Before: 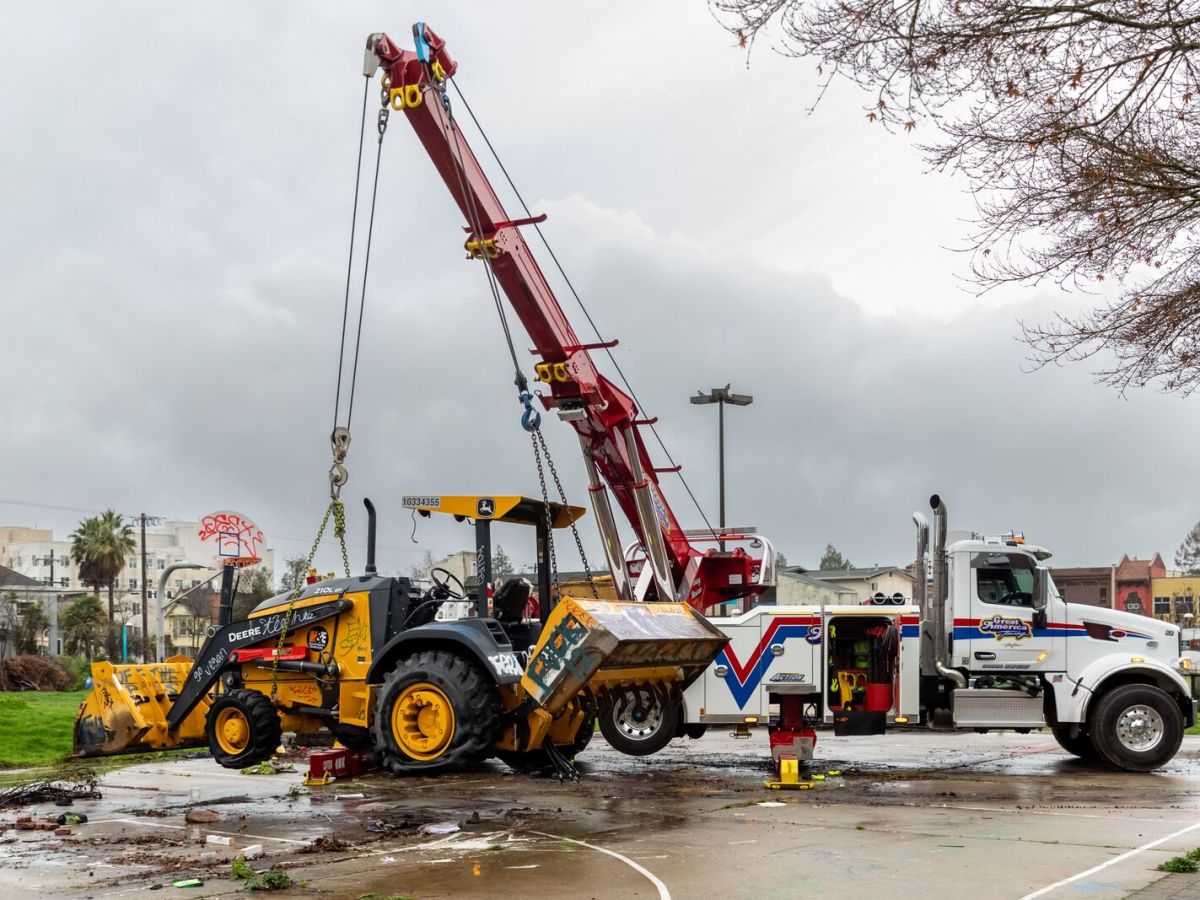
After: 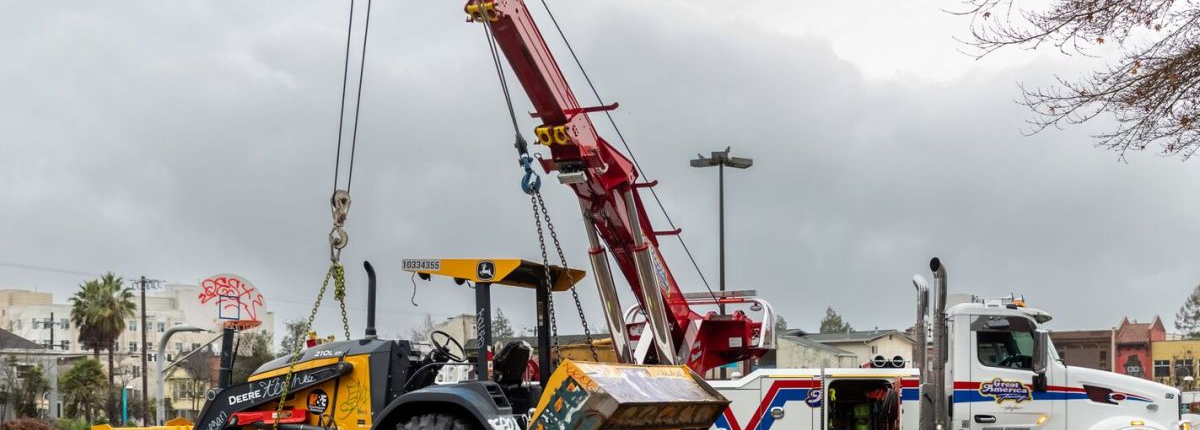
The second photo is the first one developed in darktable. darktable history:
crop and rotate: top 26.339%, bottom 25.777%
